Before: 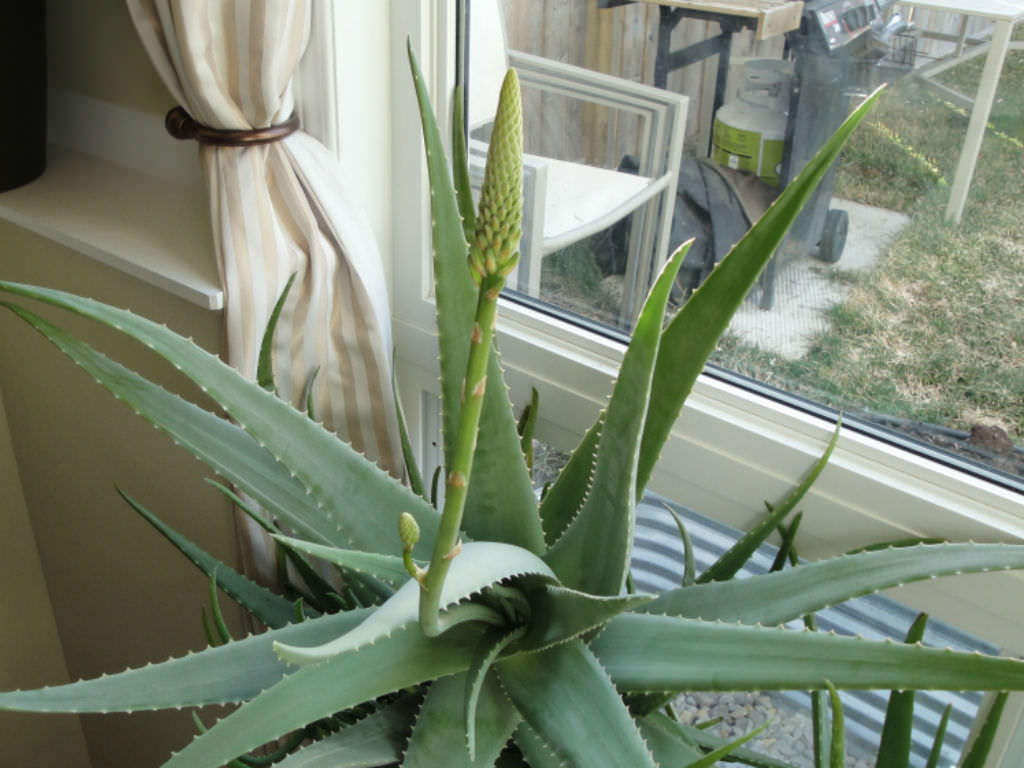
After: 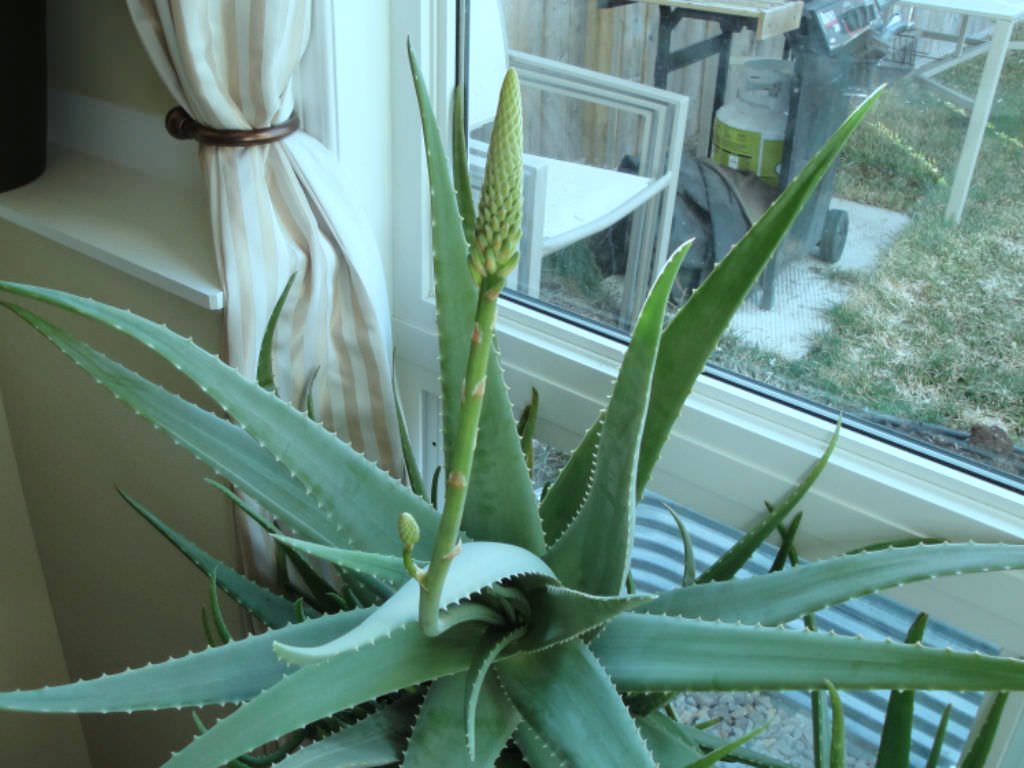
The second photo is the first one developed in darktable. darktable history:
color correction: highlights a* -11.93, highlights b* -15.08
